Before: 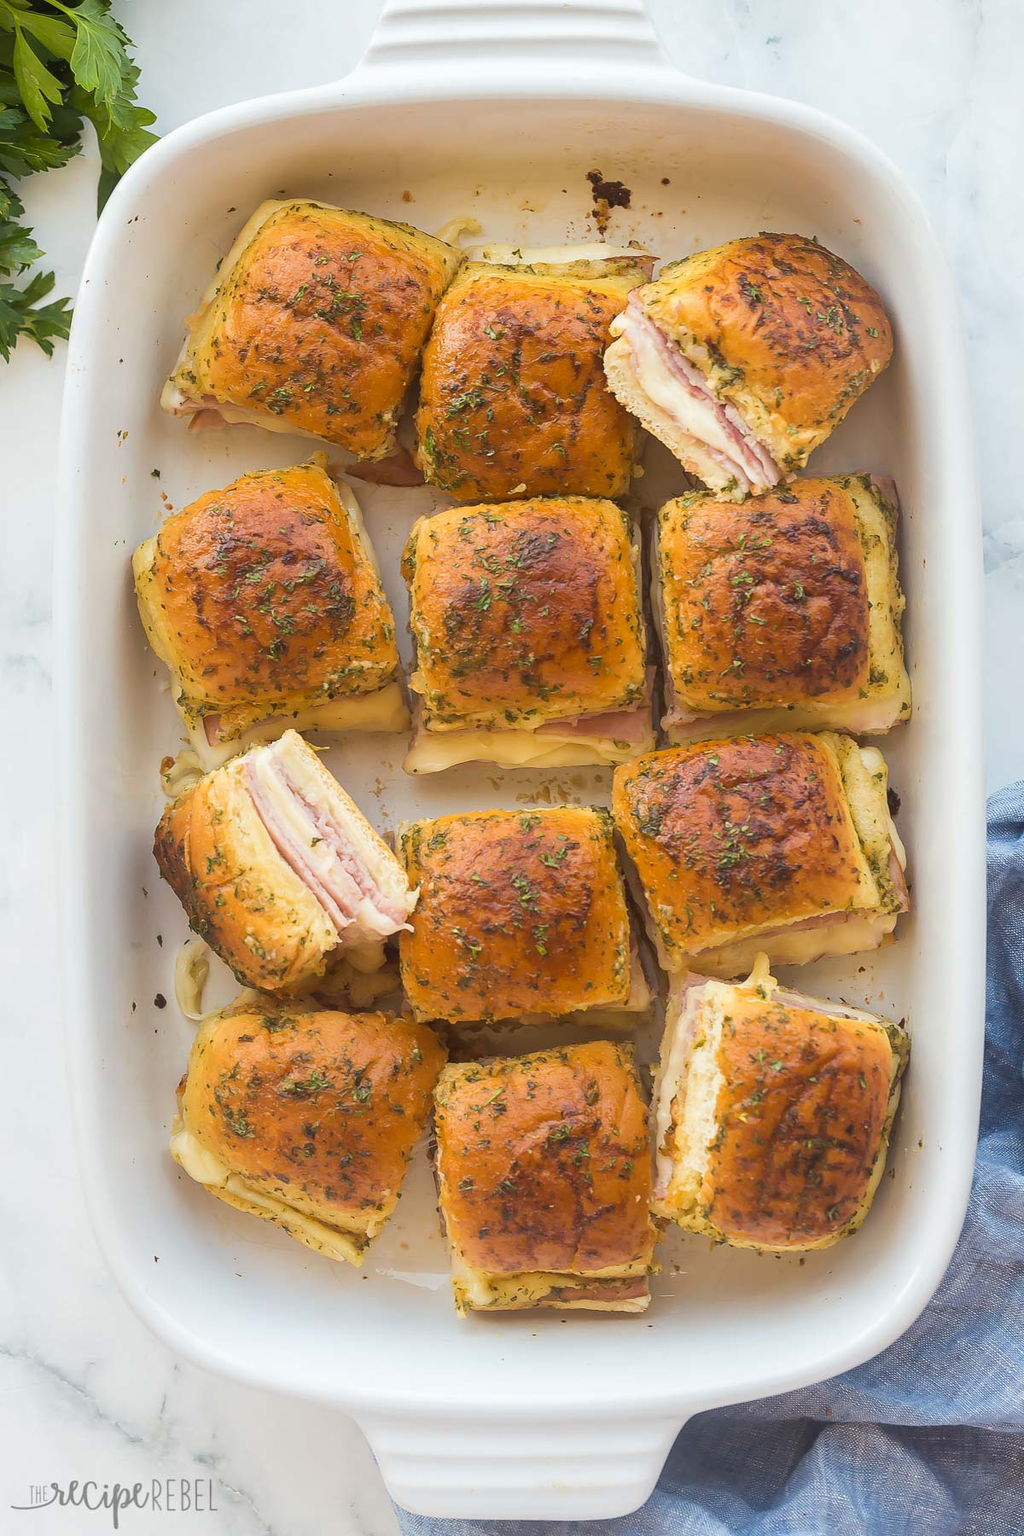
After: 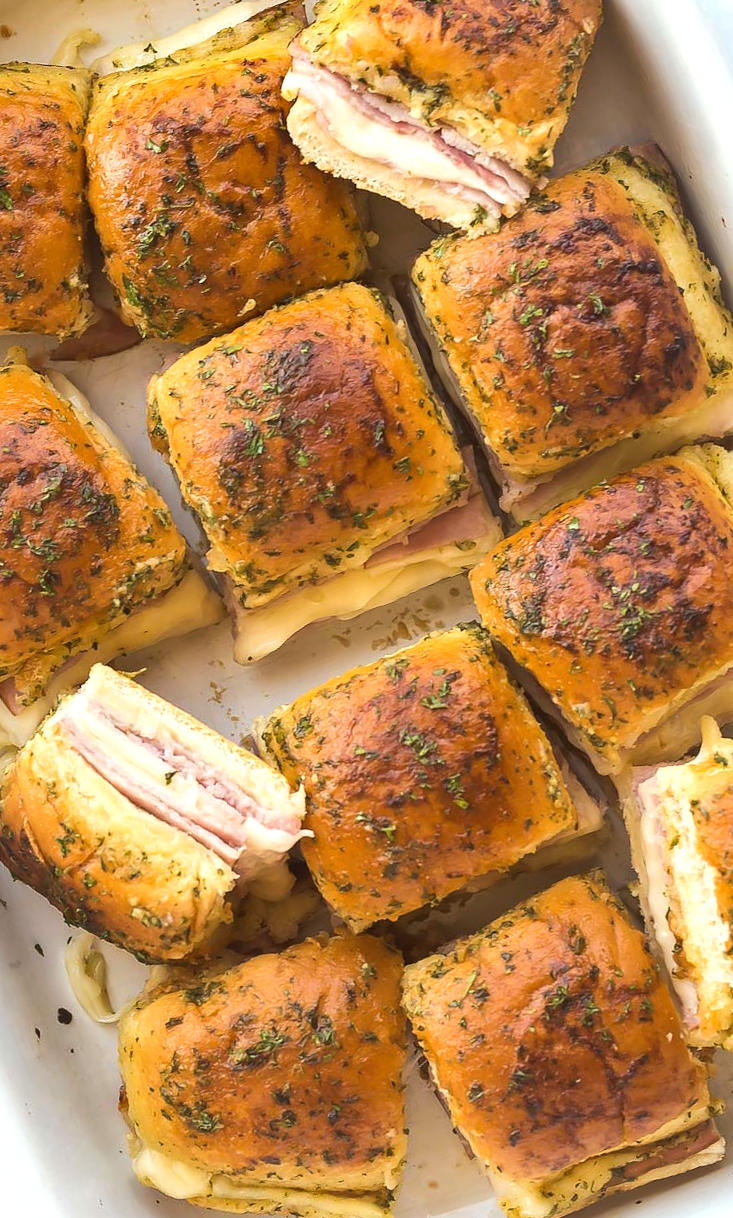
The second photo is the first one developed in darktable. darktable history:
shadows and highlights: shadows 11.87, white point adjustment 1.16, soften with gaussian
tone equalizer: -8 EV -0.416 EV, -7 EV -0.41 EV, -6 EV -0.334 EV, -5 EV -0.256 EV, -3 EV 0.206 EV, -2 EV 0.344 EV, -1 EV 0.376 EV, +0 EV 0.395 EV, edges refinement/feathering 500, mask exposure compensation -1.57 EV, preserve details no
crop and rotate: angle 20.48°, left 6.773%, right 3.887%, bottom 1.094%
